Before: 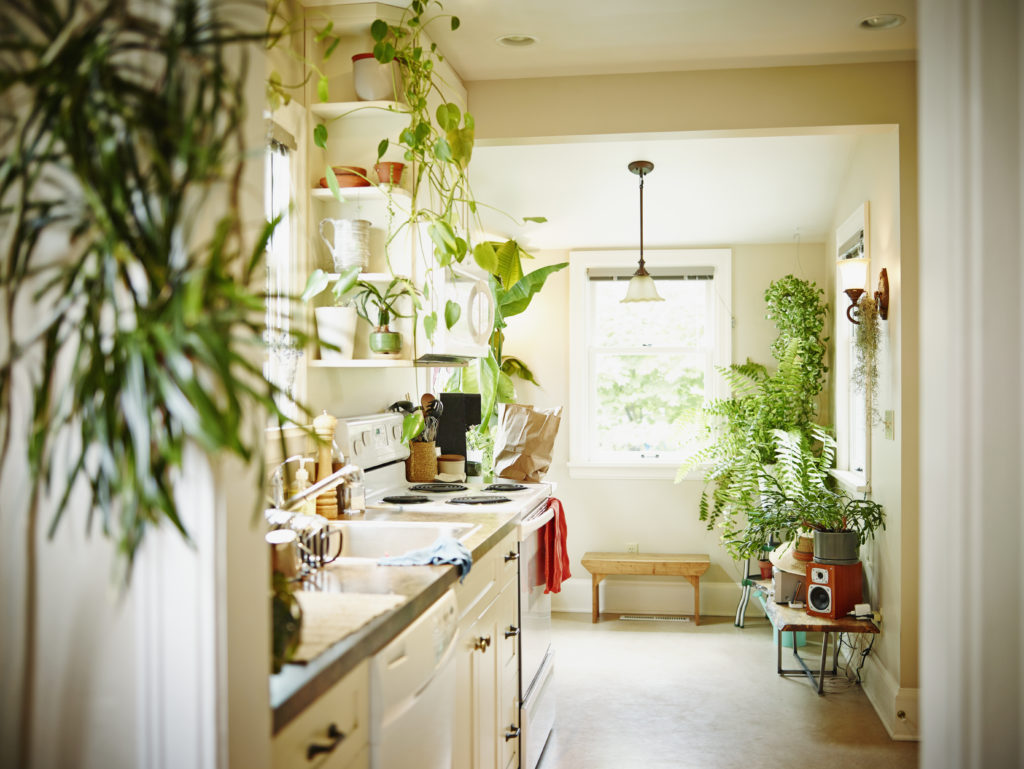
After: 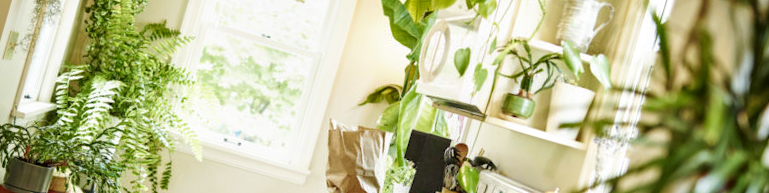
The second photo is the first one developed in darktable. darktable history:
velvia: on, module defaults
local contrast: detail 130%
crop and rotate: angle 16.12°, top 30.835%, bottom 35.653%
